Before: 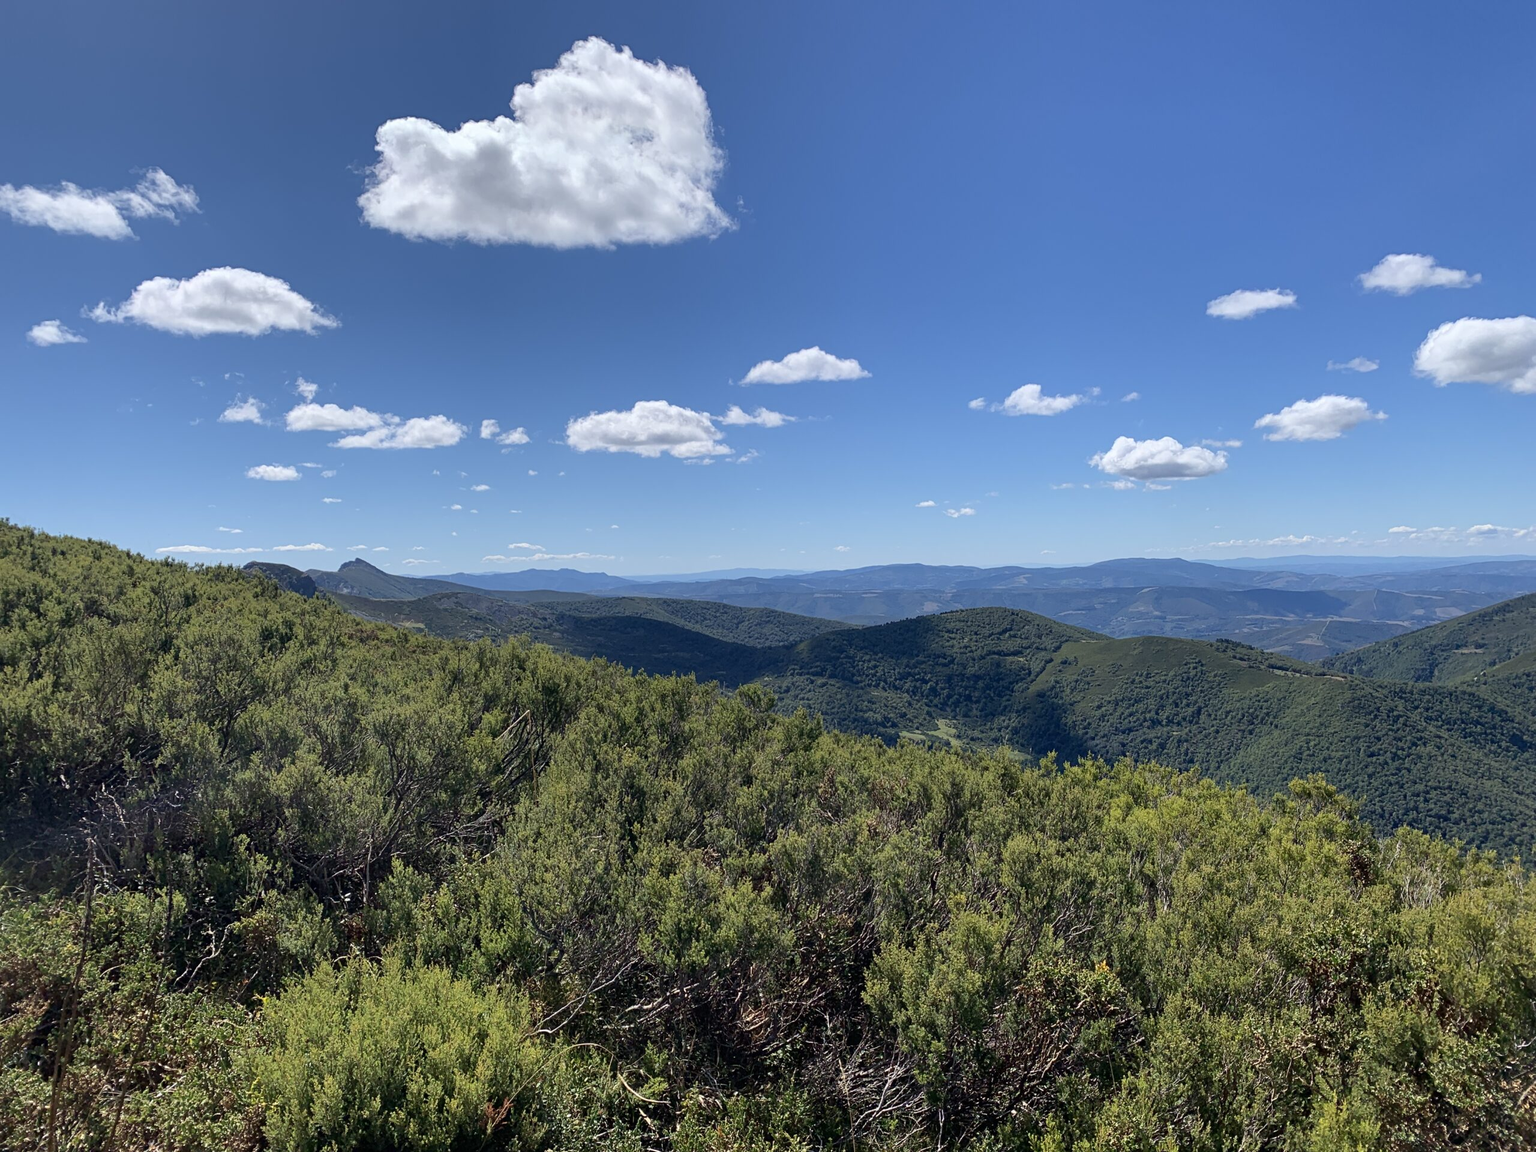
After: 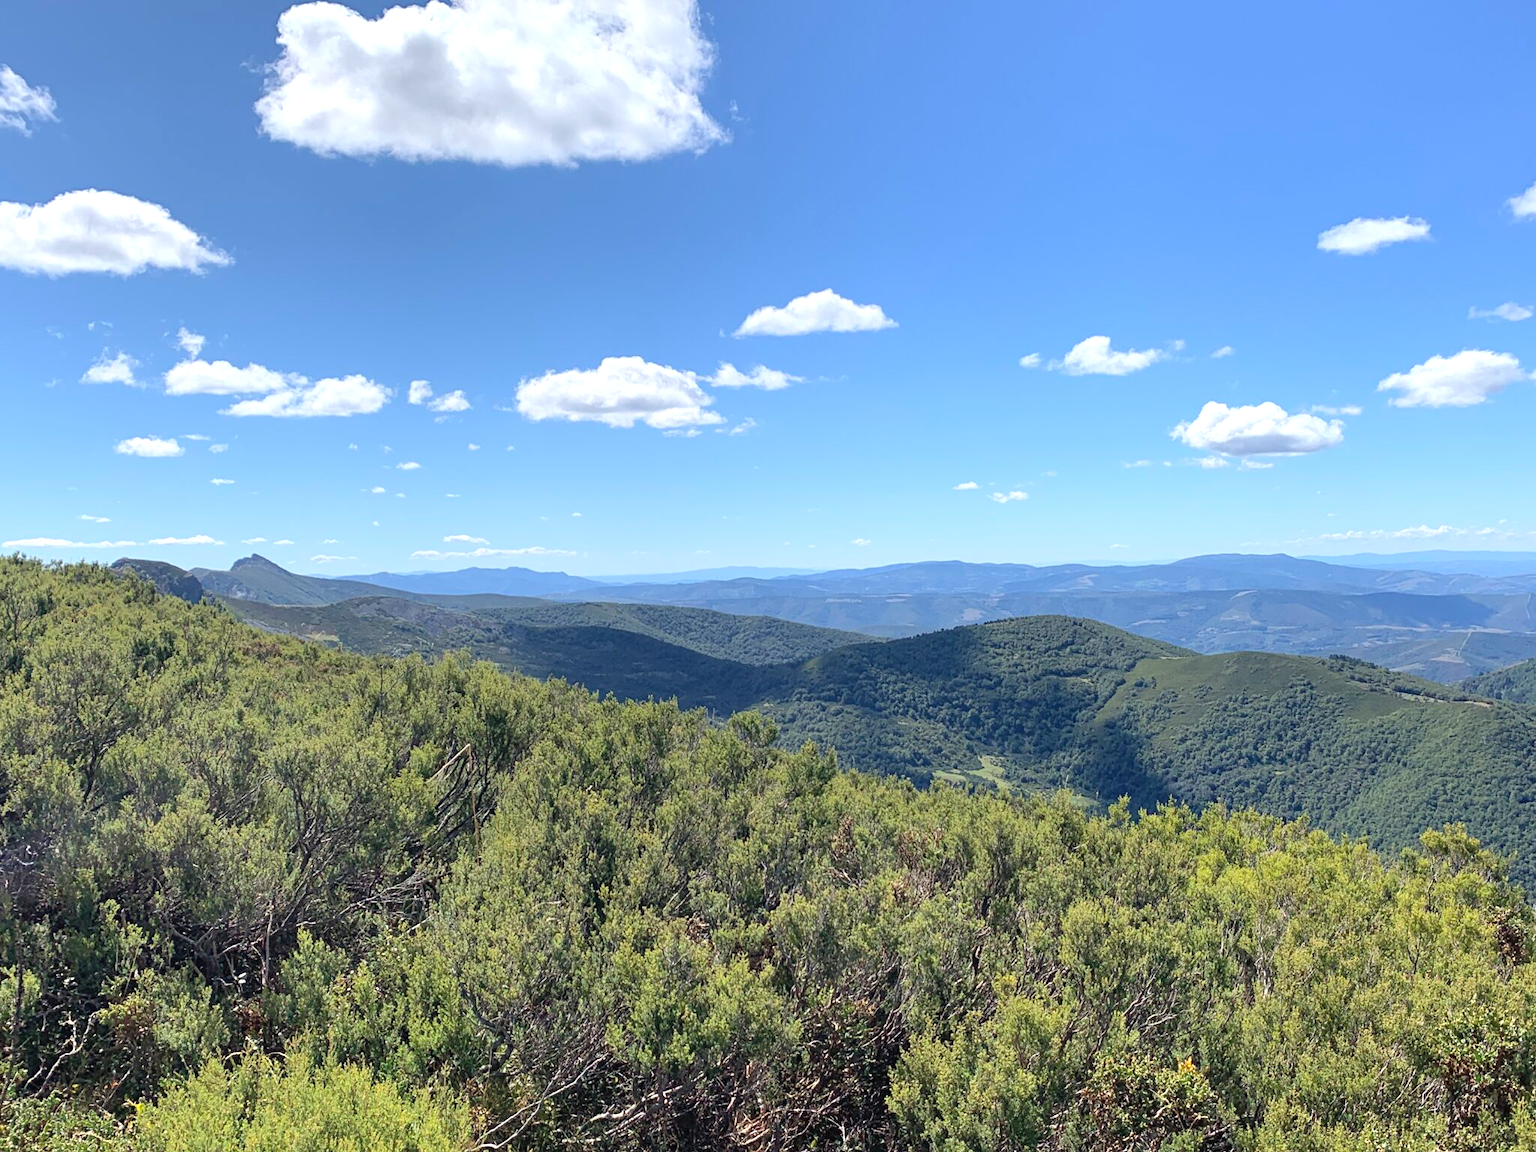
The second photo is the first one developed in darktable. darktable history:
exposure: black level correction 0, exposure 0.5 EV, compensate highlight preservation false
contrast brightness saturation: brightness 0.13
crop and rotate: left 10.071%, top 10.071%, right 10.02%, bottom 10.02%
